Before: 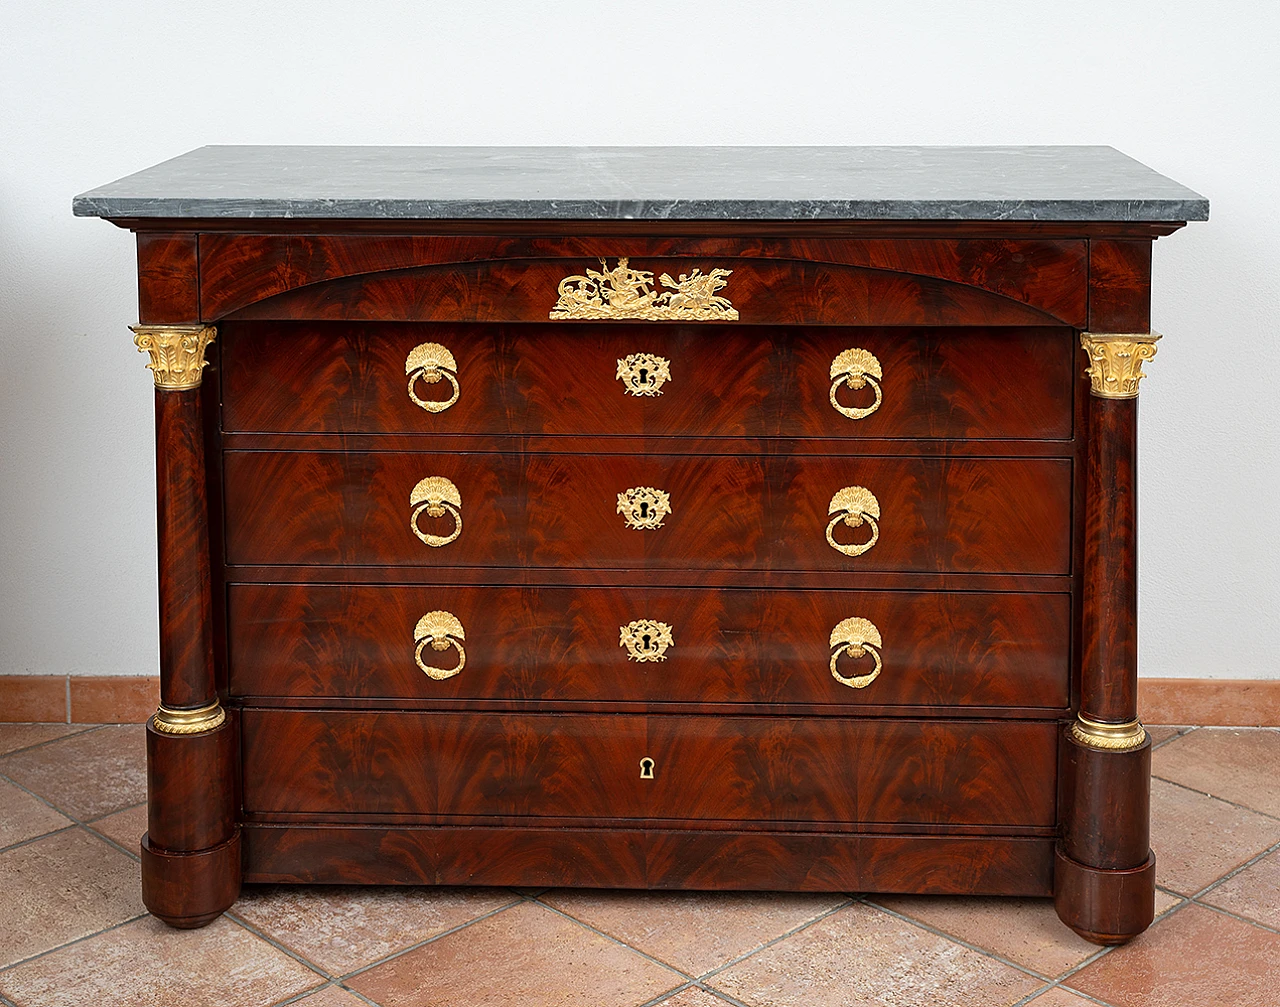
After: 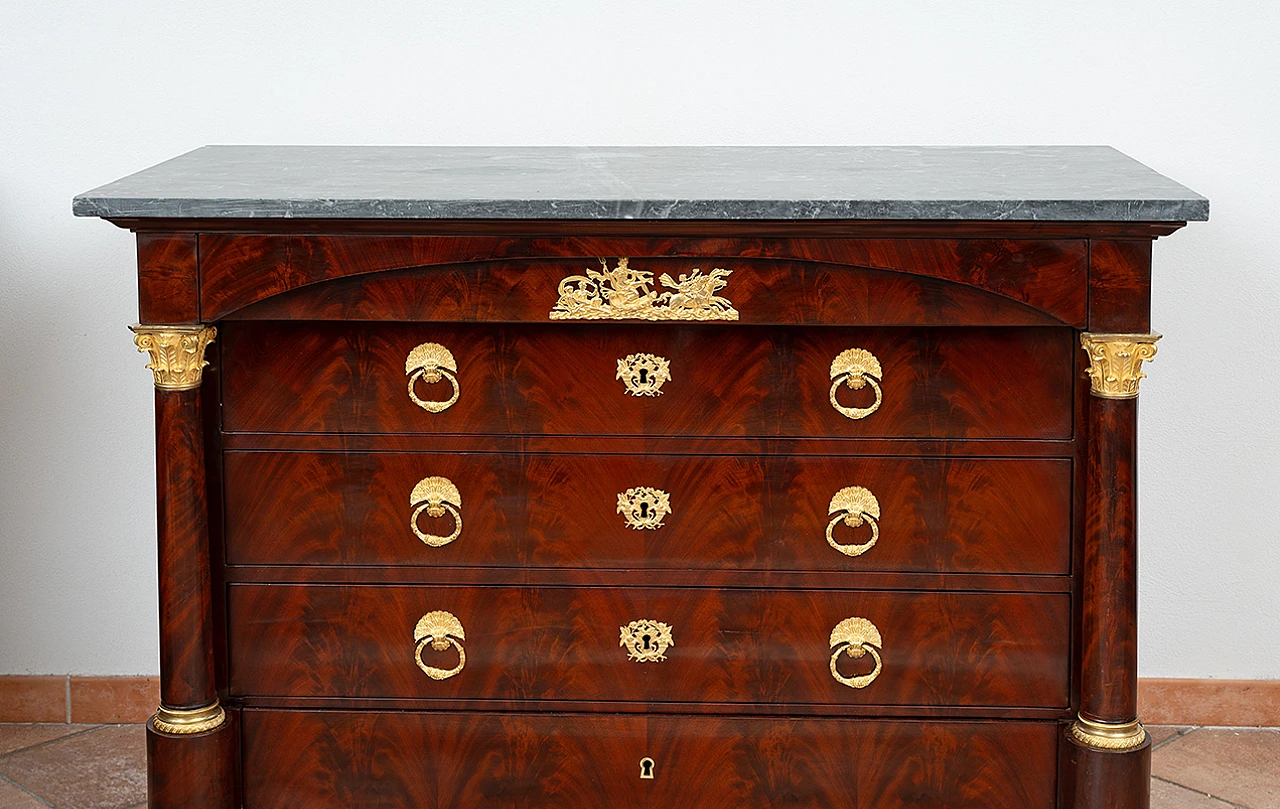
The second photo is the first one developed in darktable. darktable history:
crop: bottom 19.653%
